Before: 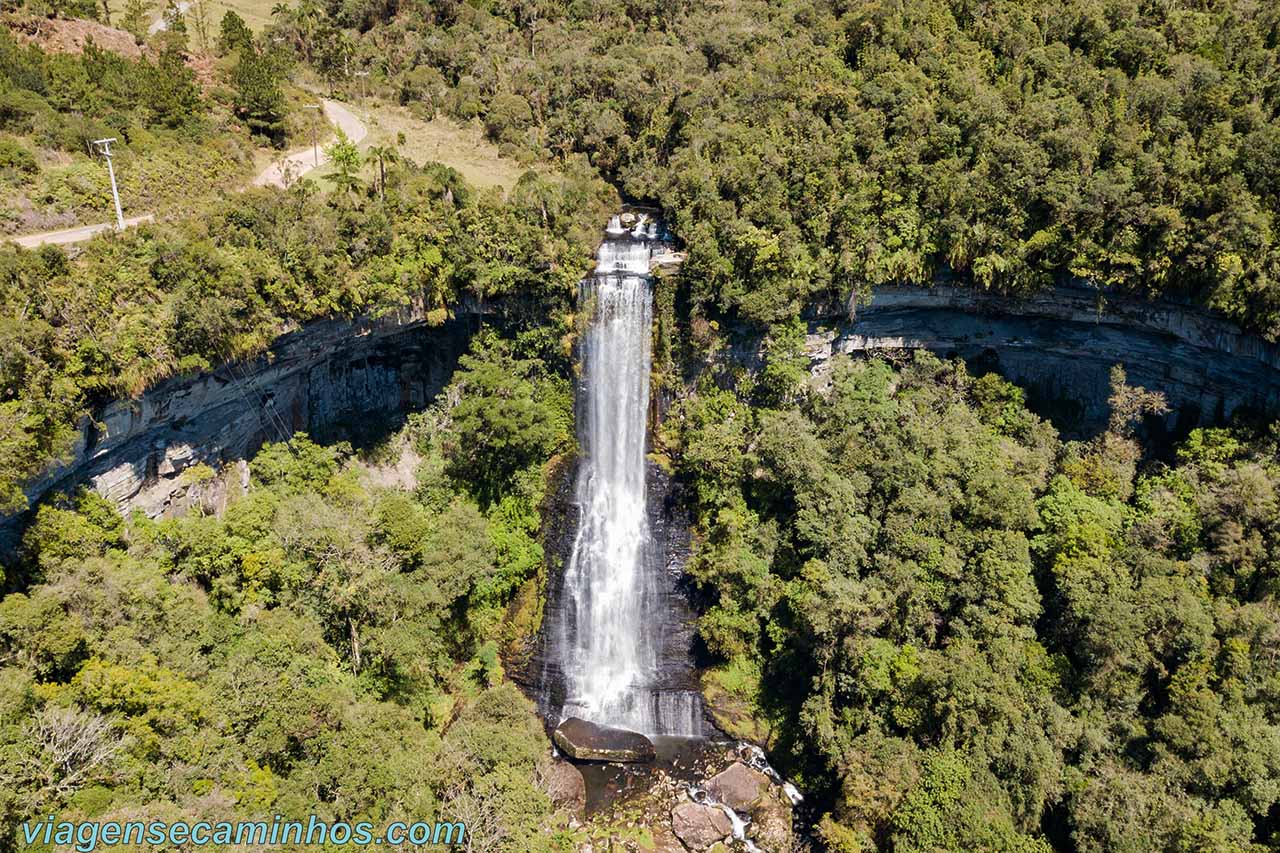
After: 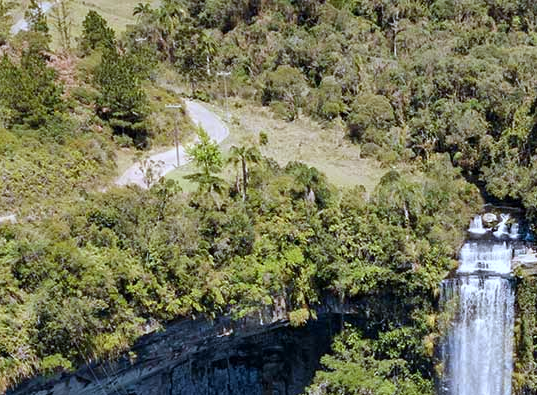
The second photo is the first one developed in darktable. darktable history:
crop and rotate: left 10.817%, top 0.062%, right 47.194%, bottom 53.626%
shadows and highlights: shadows 35, highlights -35, soften with gaussian
white balance: red 0.926, green 1.003, blue 1.133
